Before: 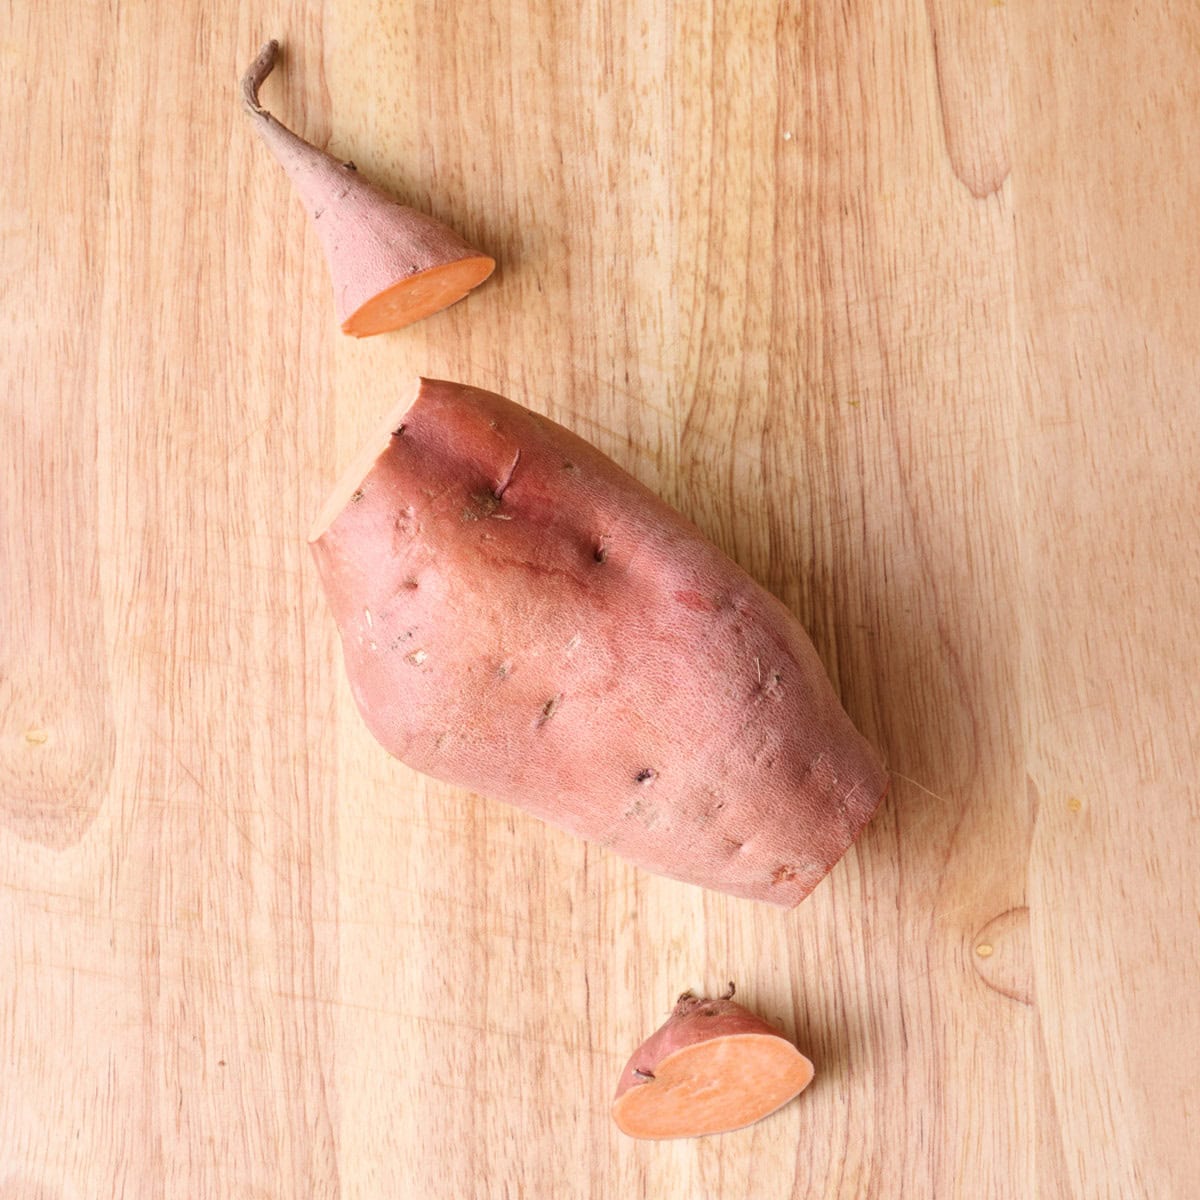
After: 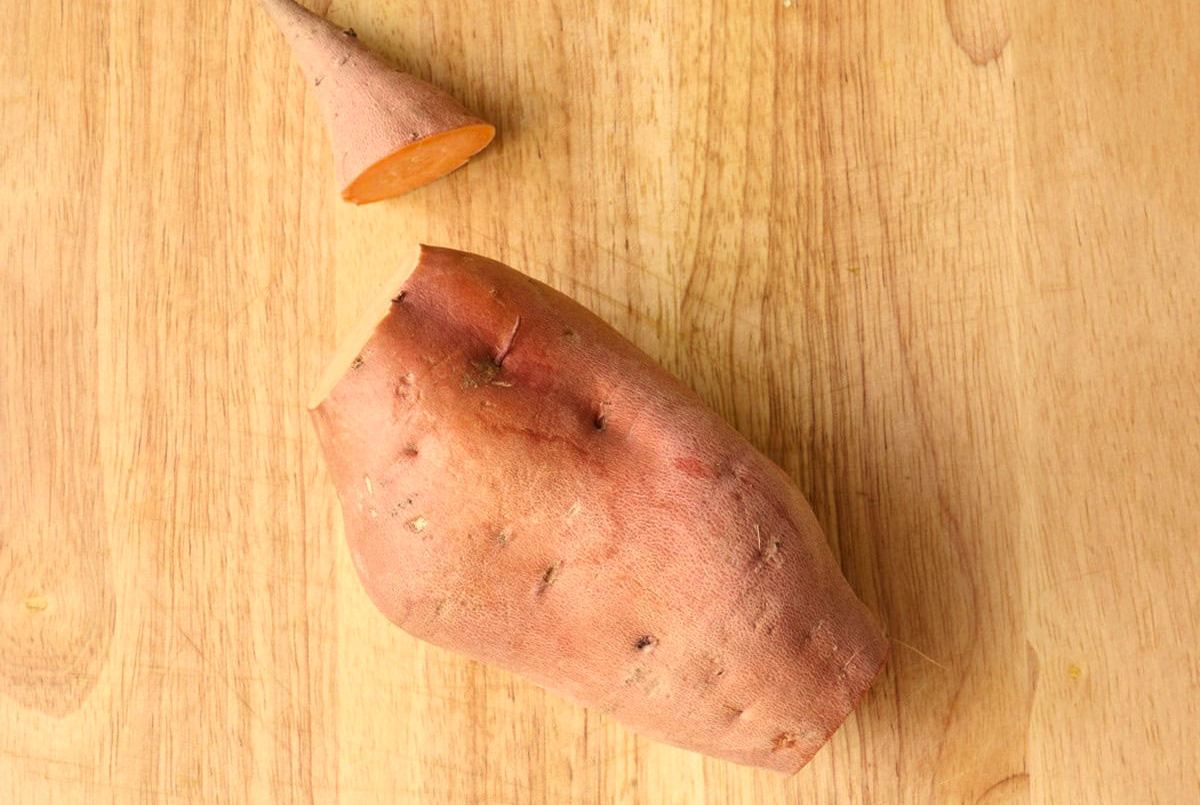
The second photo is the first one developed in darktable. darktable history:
crop: top 11.146%, bottom 21.712%
shadows and highlights: shadows 25.94, highlights -24.77
color correction: highlights a* 2.37, highlights b* 23.38
